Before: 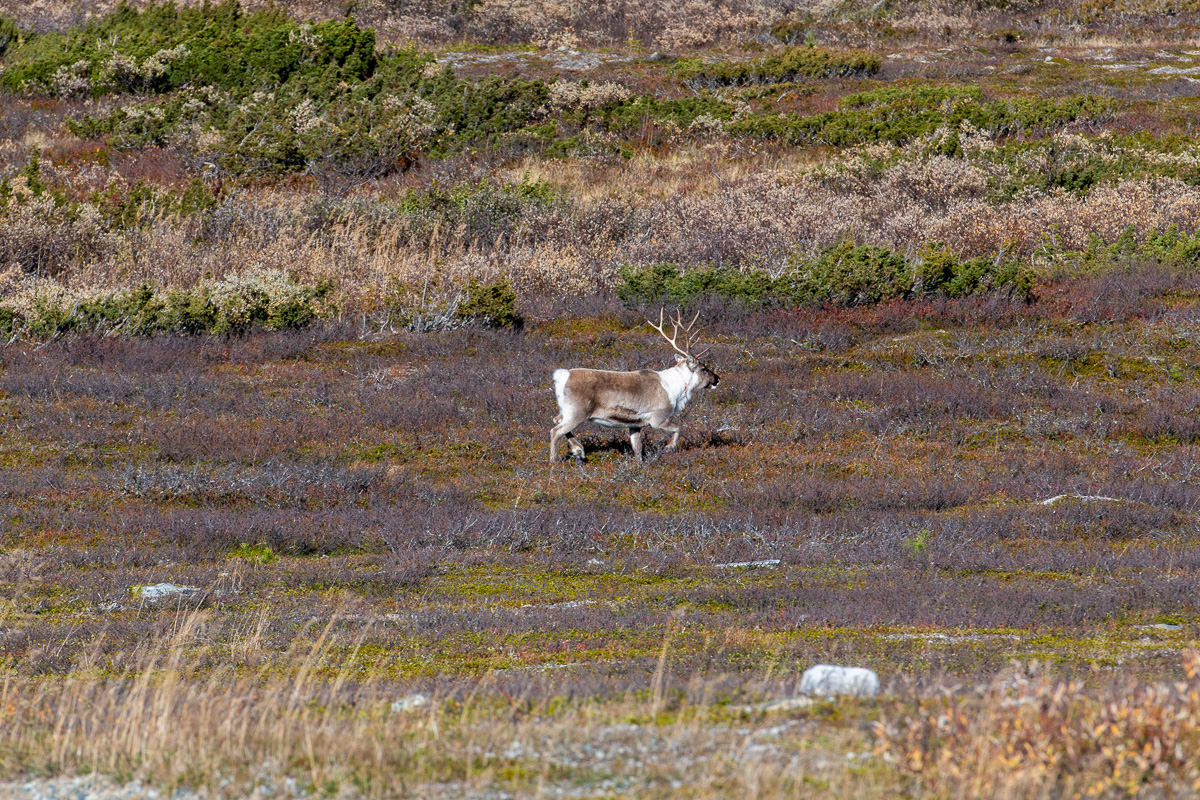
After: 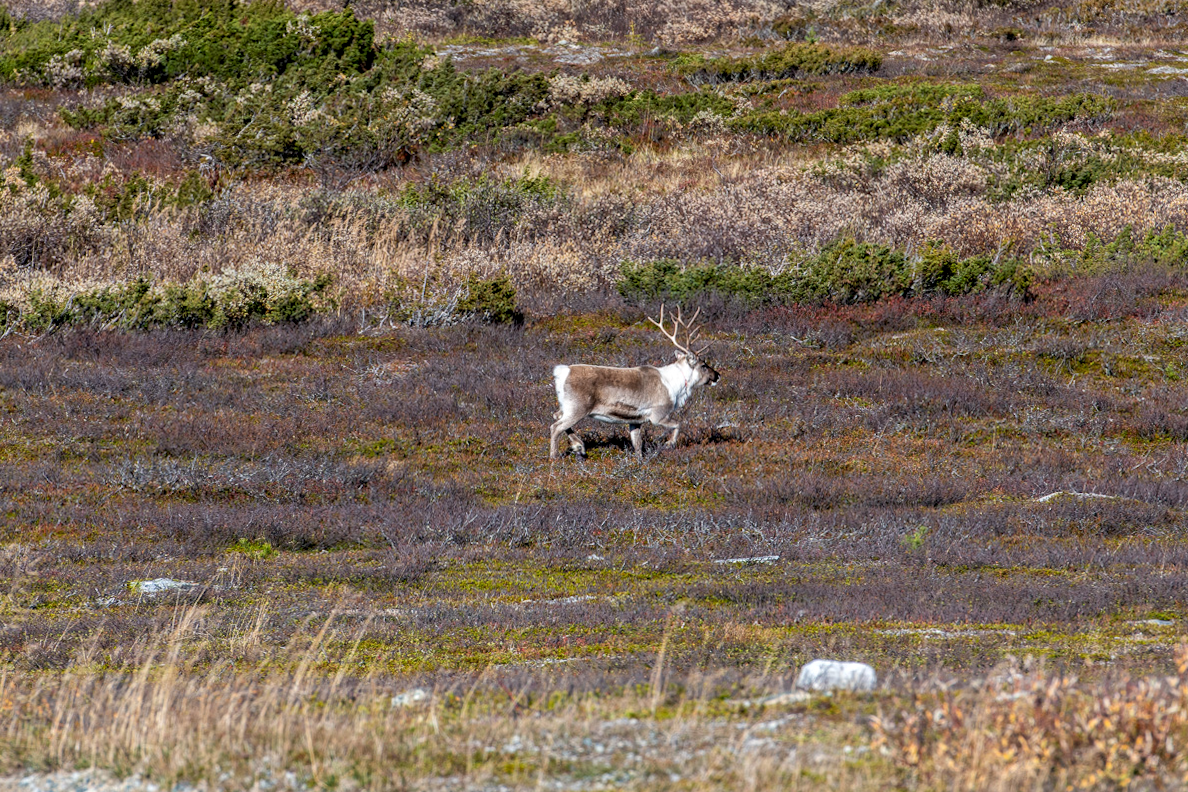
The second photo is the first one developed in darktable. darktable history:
local contrast: on, module defaults
rotate and perspective: rotation 0.174°, lens shift (vertical) 0.013, lens shift (horizontal) 0.019, shear 0.001, automatic cropping original format, crop left 0.007, crop right 0.991, crop top 0.016, crop bottom 0.997
